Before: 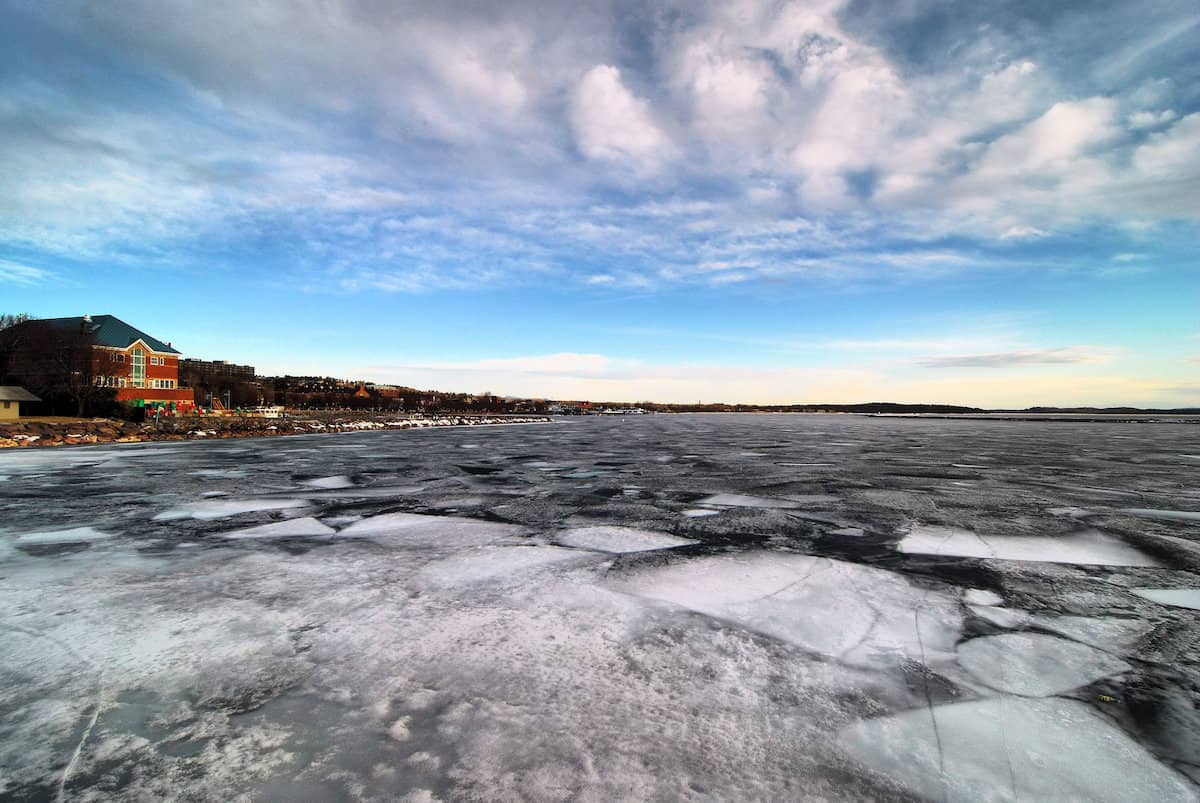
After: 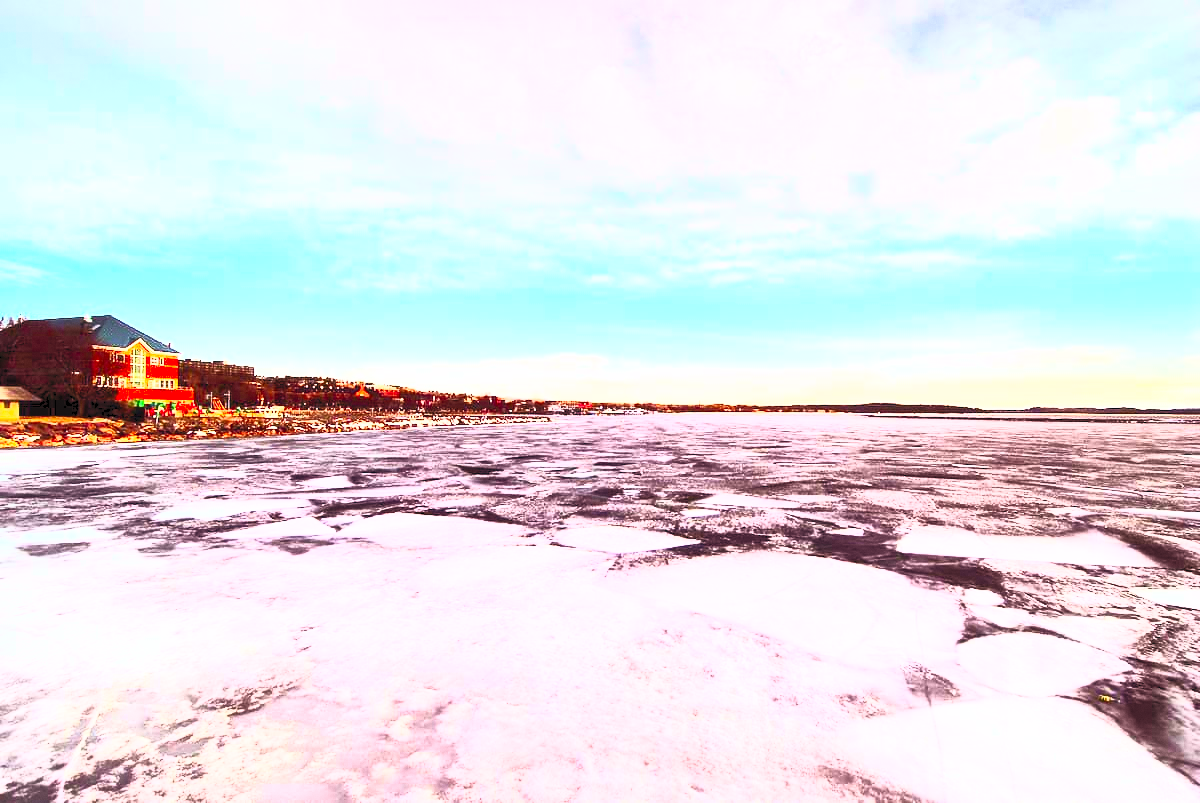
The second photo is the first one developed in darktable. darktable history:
grain: coarseness 0.09 ISO, strength 10%
contrast brightness saturation: contrast 1, brightness 1, saturation 1
rgb levels: mode RGB, independent channels, levels [[0, 0.474, 1], [0, 0.5, 1], [0, 0.5, 1]]
base curve: curves: ch0 [(0, 0) (0.204, 0.334) (0.55, 0.733) (1, 1)], preserve colors none
